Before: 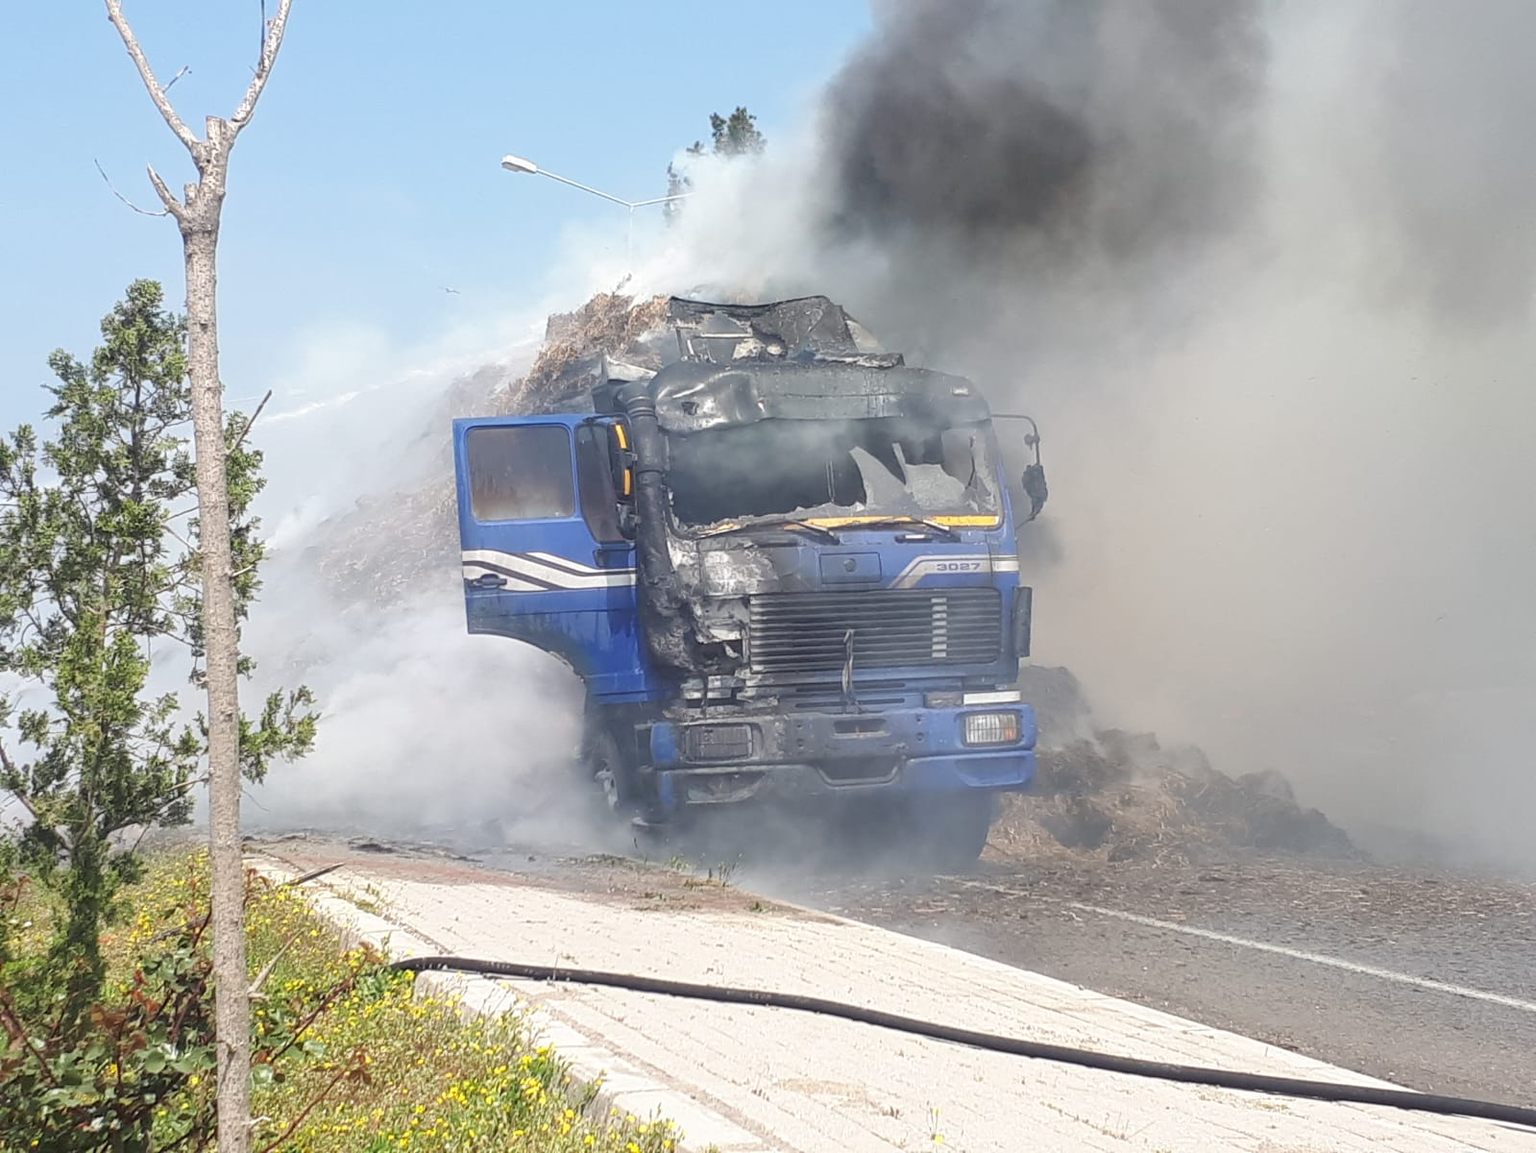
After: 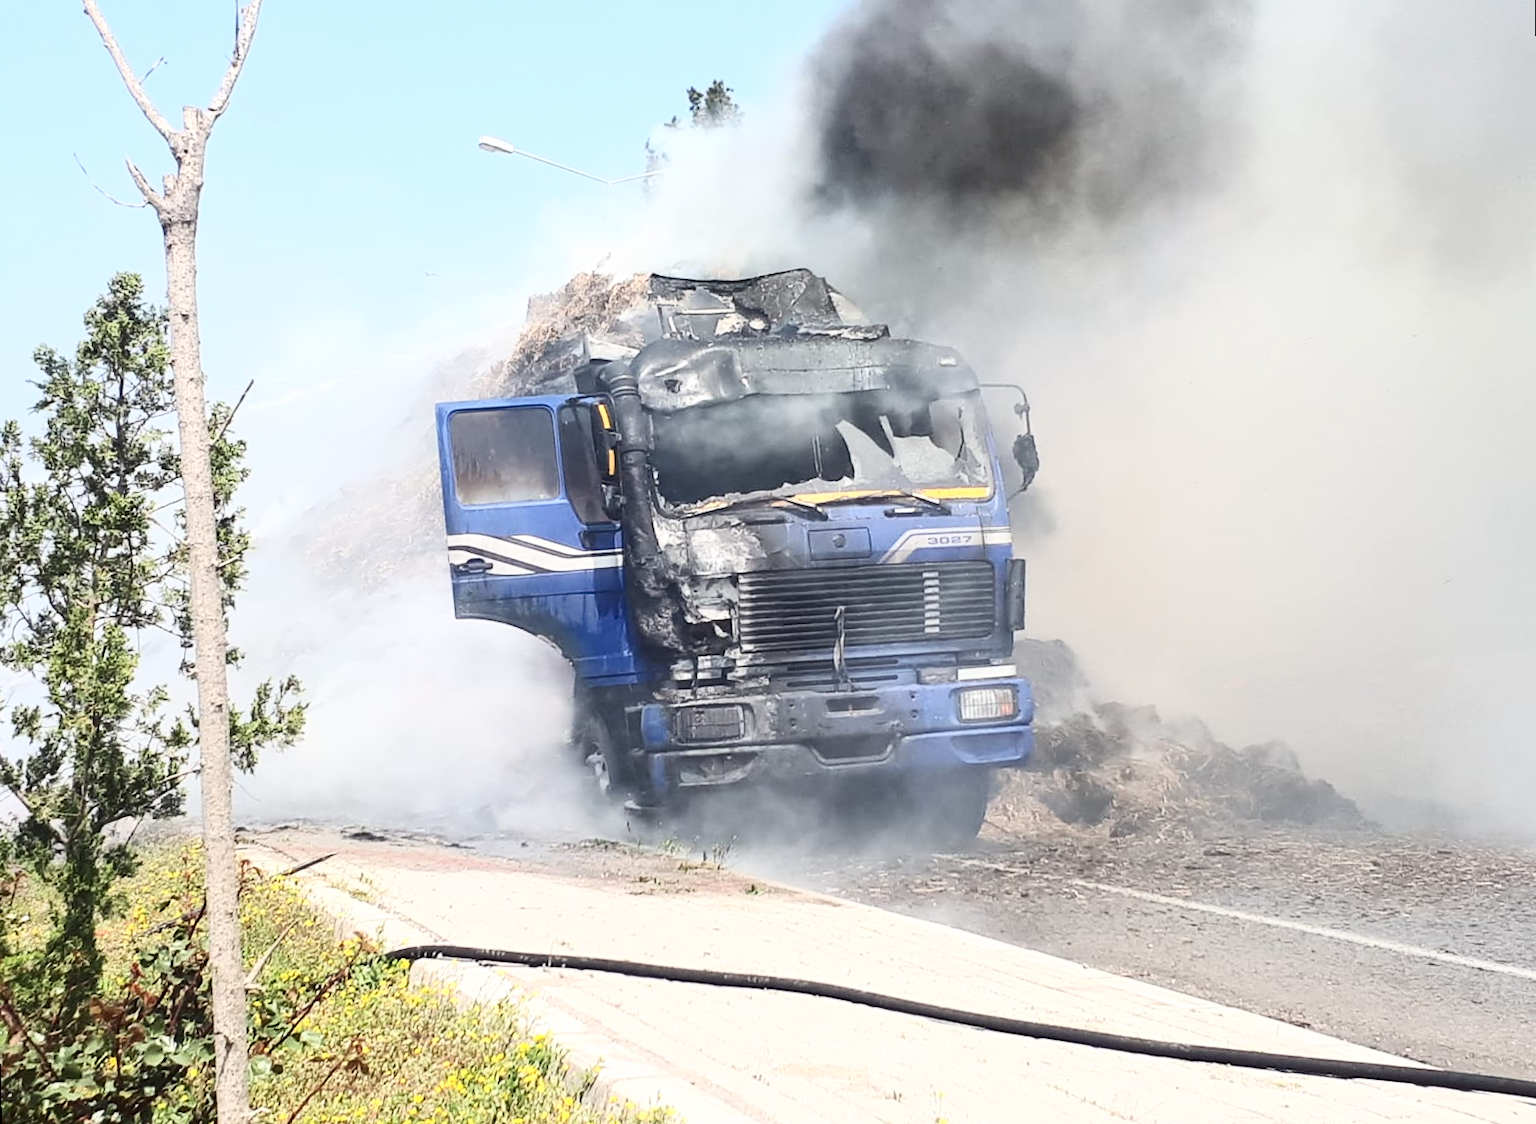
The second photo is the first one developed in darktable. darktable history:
contrast brightness saturation: contrast 0.39, brightness 0.1
rotate and perspective: rotation -1.32°, lens shift (horizontal) -0.031, crop left 0.015, crop right 0.985, crop top 0.047, crop bottom 0.982
